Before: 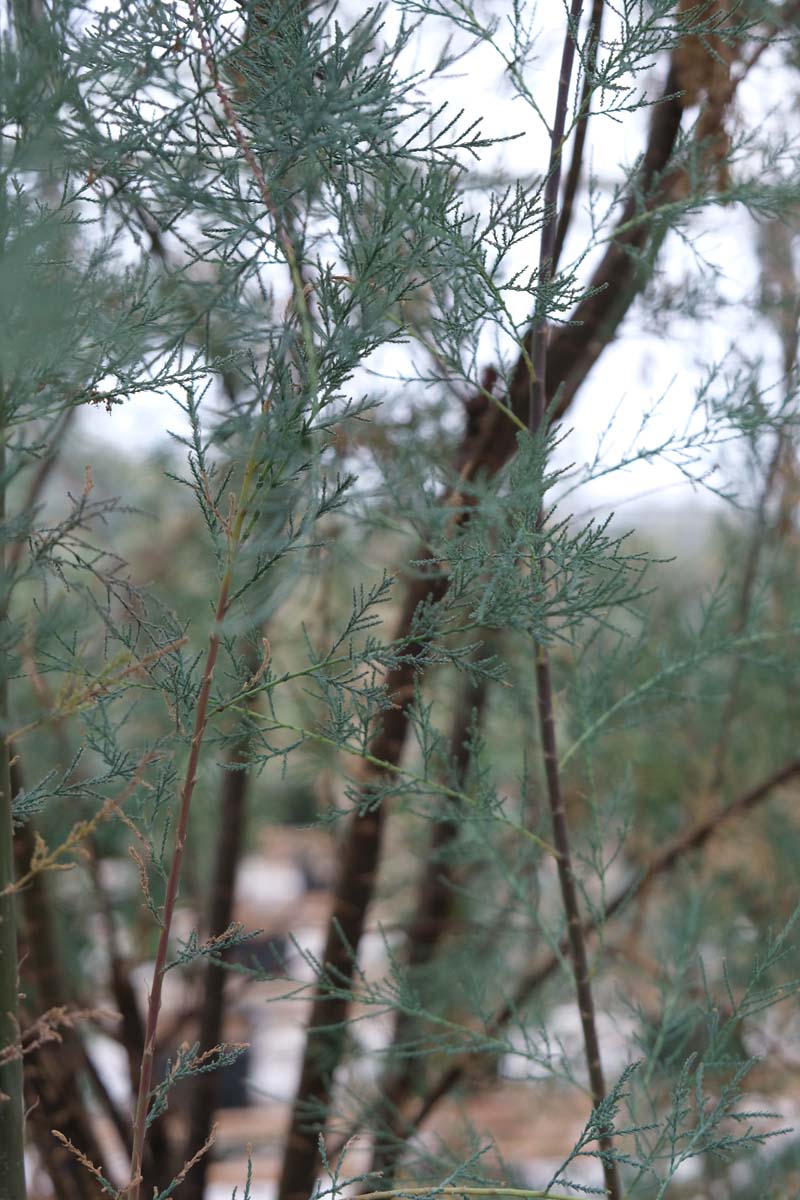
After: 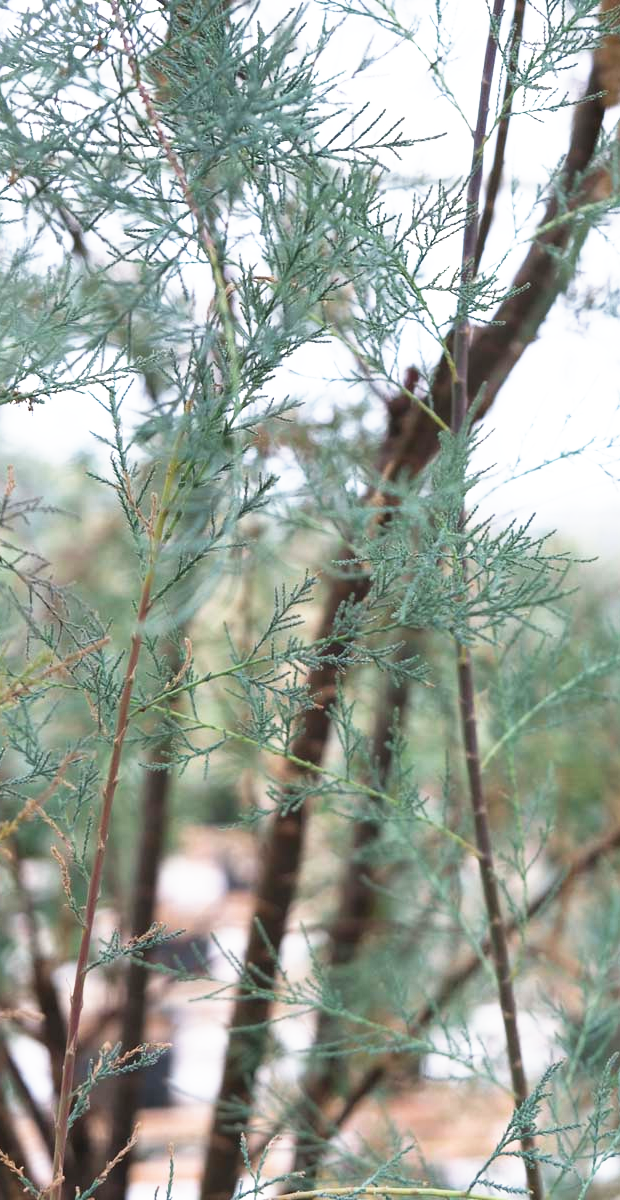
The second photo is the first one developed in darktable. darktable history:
tone equalizer: edges refinement/feathering 500, mask exposure compensation -1.57 EV, preserve details no
base curve: curves: ch0 [(0, 0) (0.495, 0.917) (1, 1)], preserve colors none
crop: left 9.873%, right 12.552%
